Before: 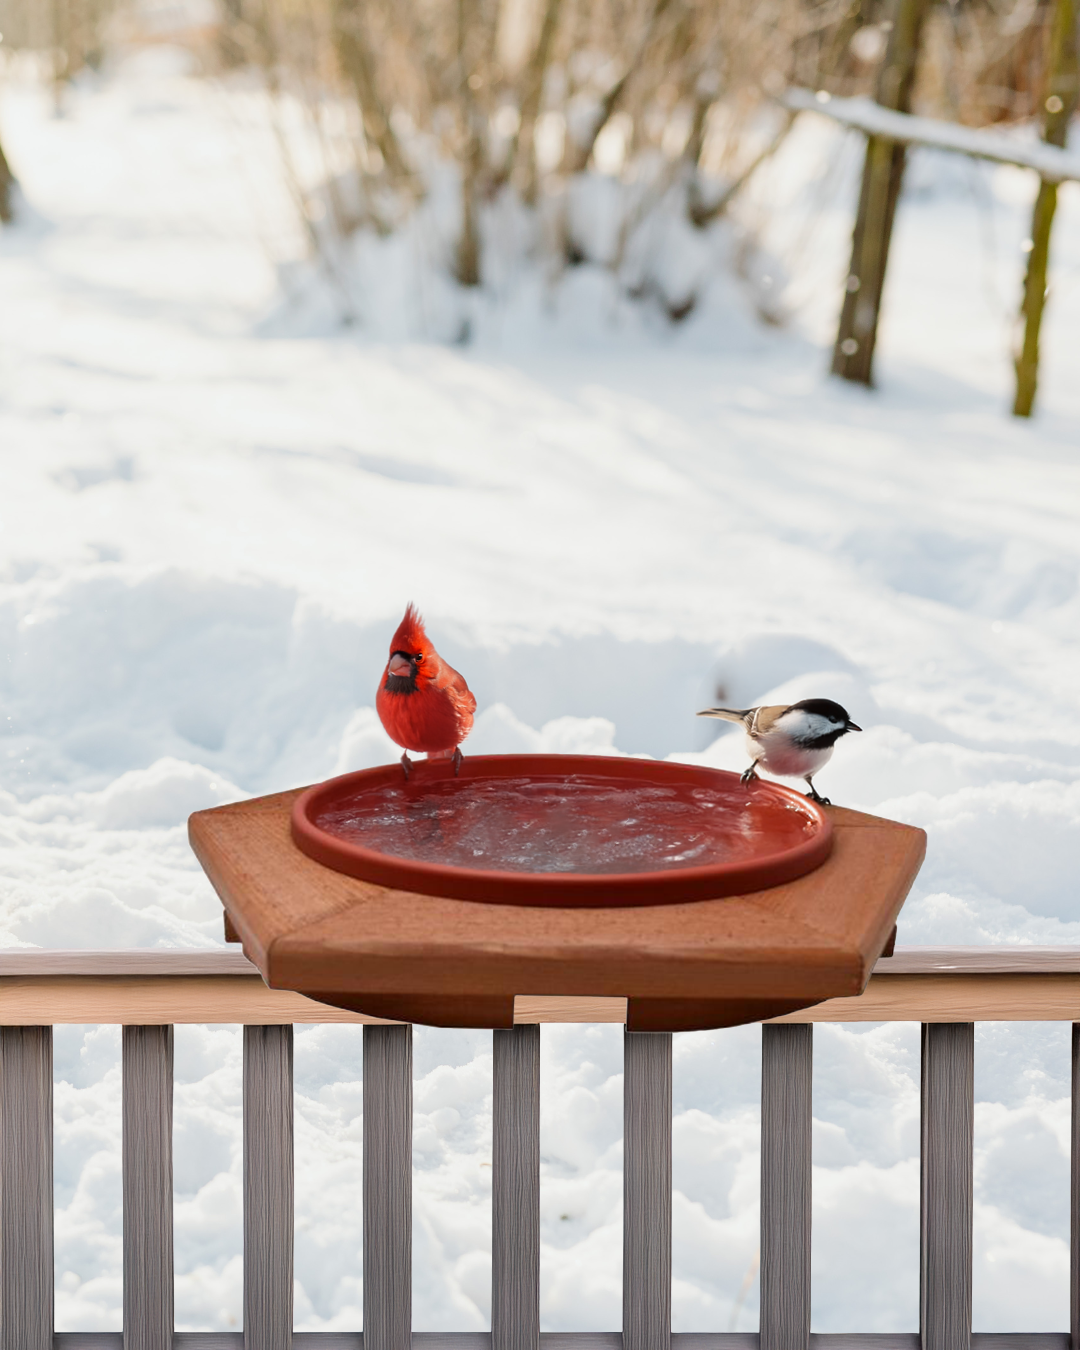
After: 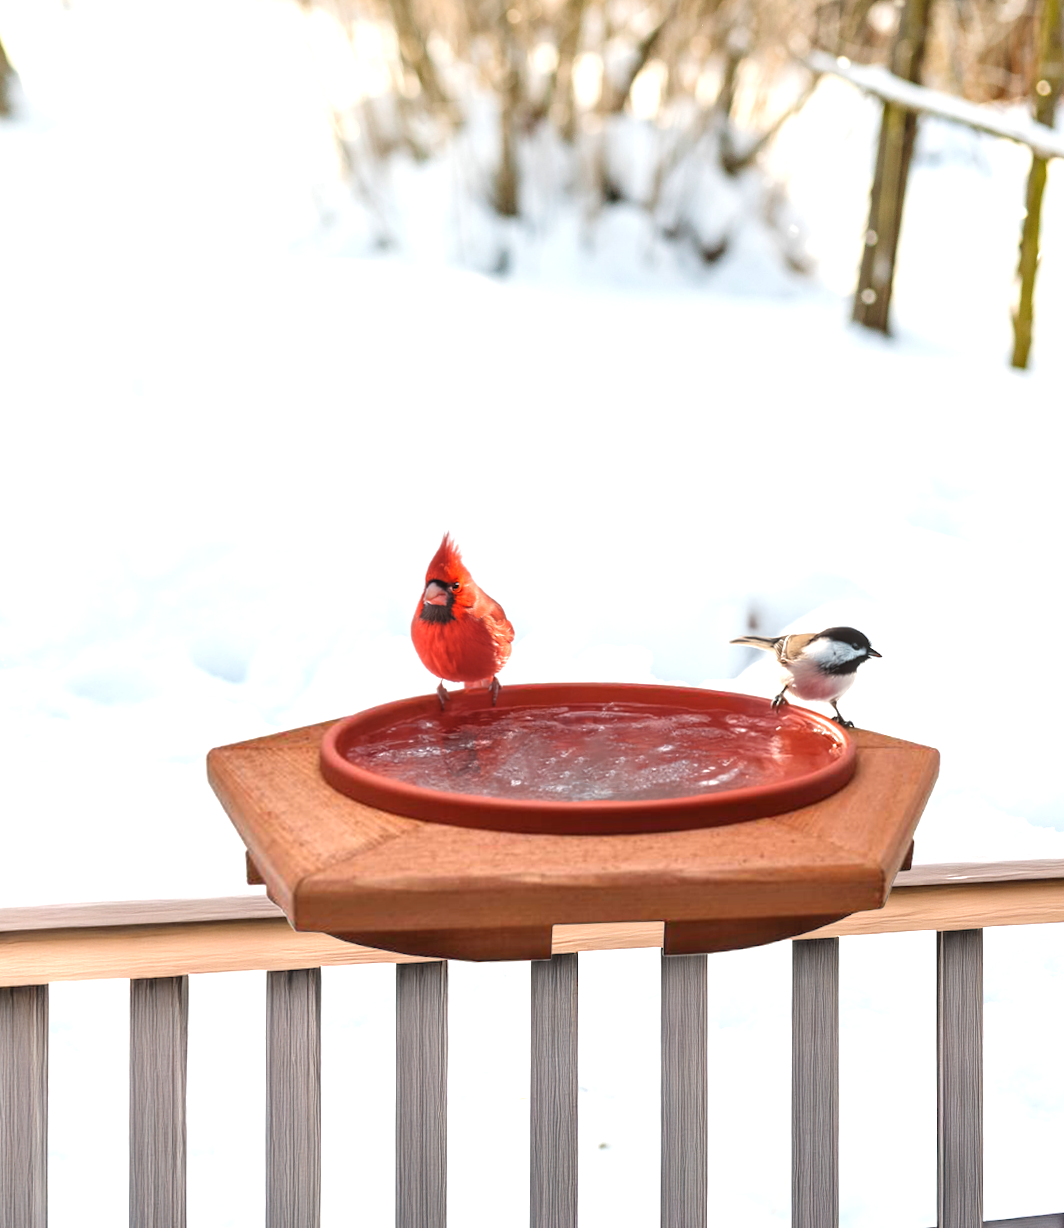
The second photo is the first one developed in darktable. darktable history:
local contrast: on, module defaults
rotate and perspective: rotation -0.013°, lens shift (vertical) -0.027, lens shift (horizontal) 0.178, crop left 0.016, crop right 0.989, crop top 0.082, crop bottom 0.918
exposure: black level correction -0.002, exposure 0.708 EV, compensate exposure bias true, compensate highlight preservation false
